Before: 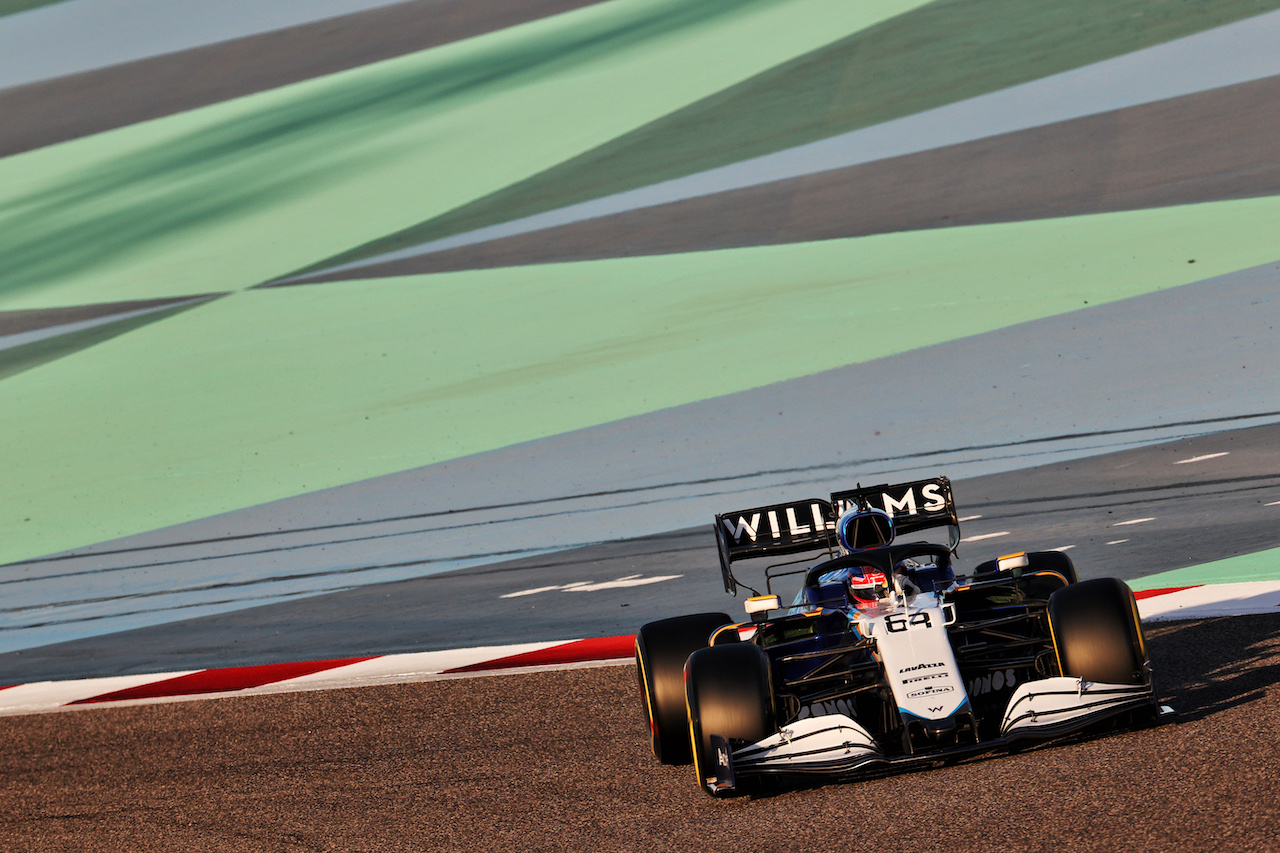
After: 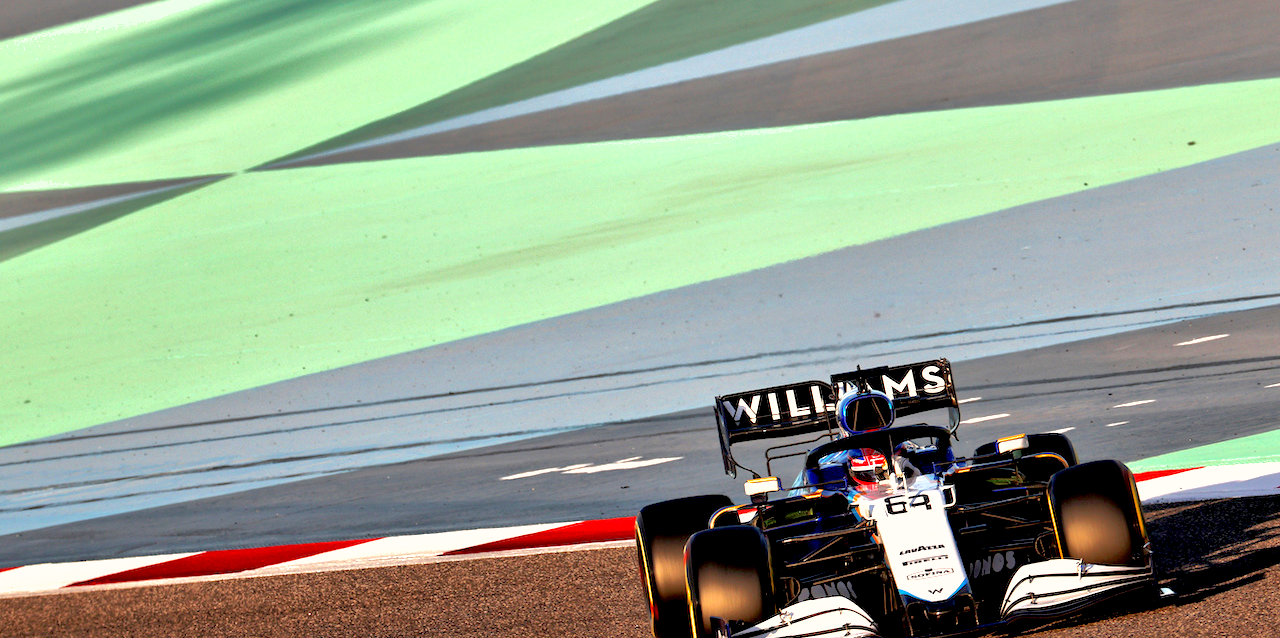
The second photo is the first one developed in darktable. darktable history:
shadows and highlights: on, module defaults
exposure: black level correction 0.008, exposure 0.984 EV, compensate exposure bias true, compensate highlight preservation false
crop: top 13.895%, bottom 11.238%
